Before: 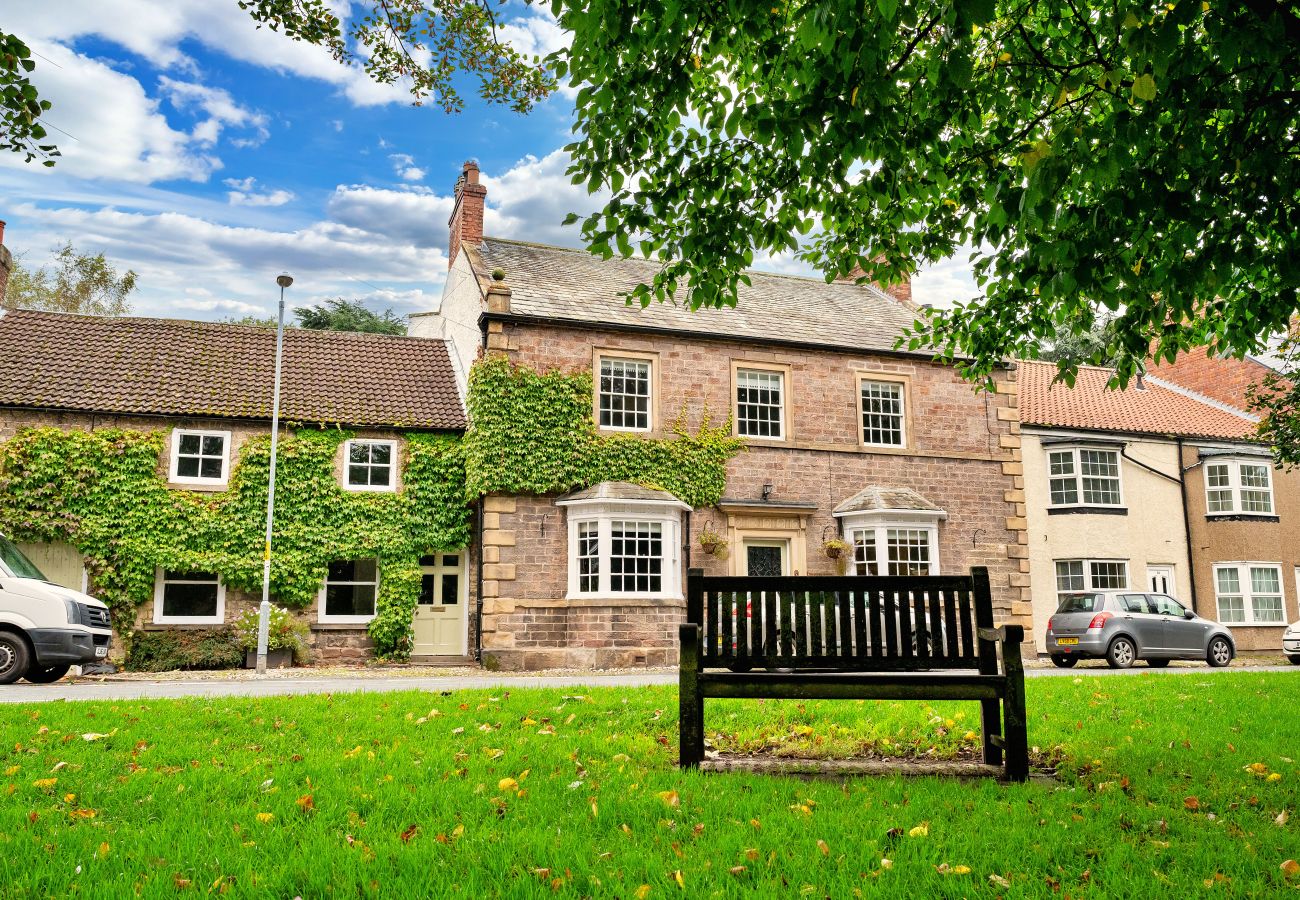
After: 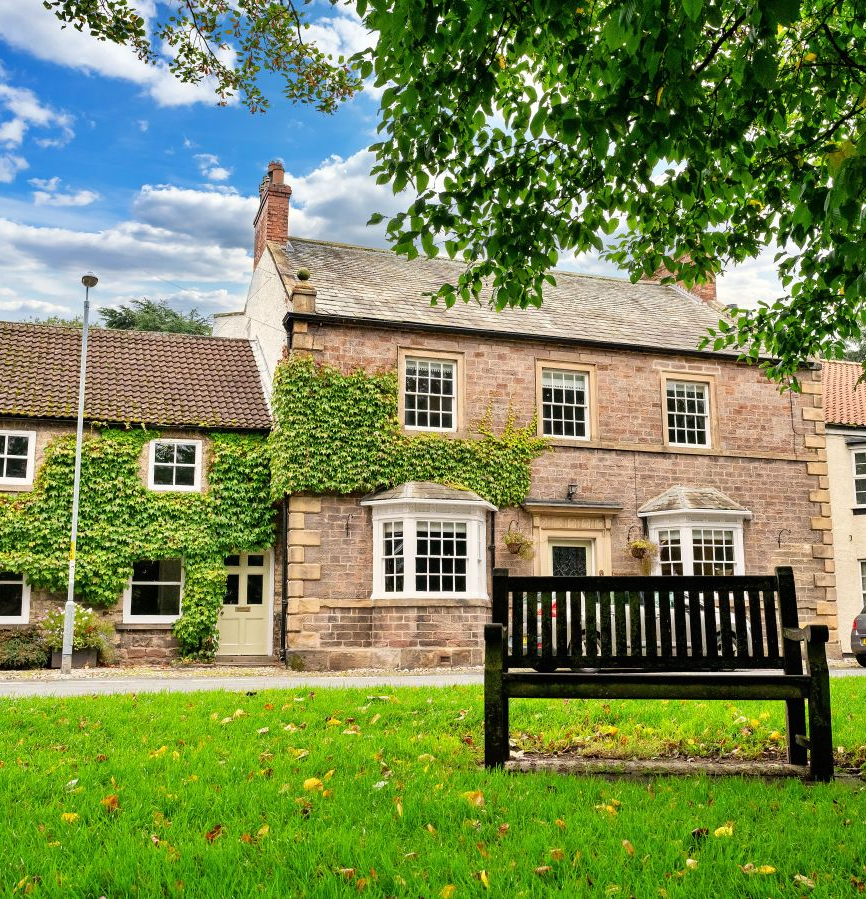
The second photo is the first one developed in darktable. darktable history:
crop and rotate: left 15.055%, right 18.278%
white balance: emerald 1
